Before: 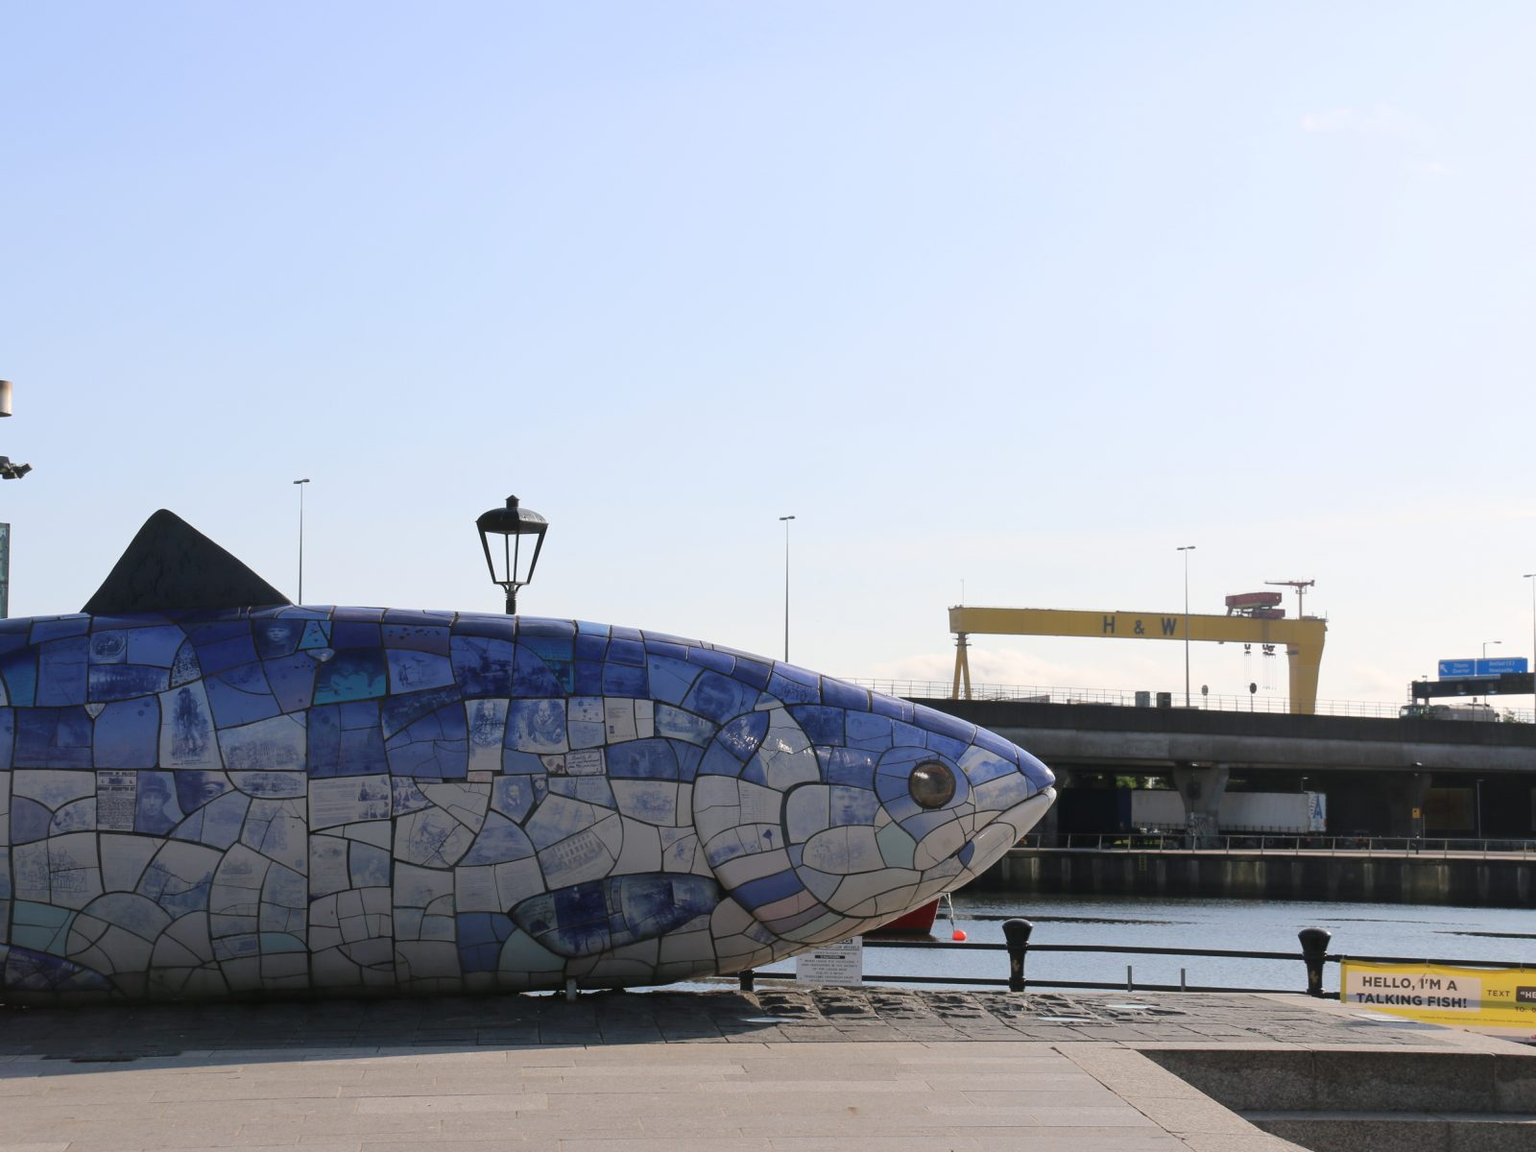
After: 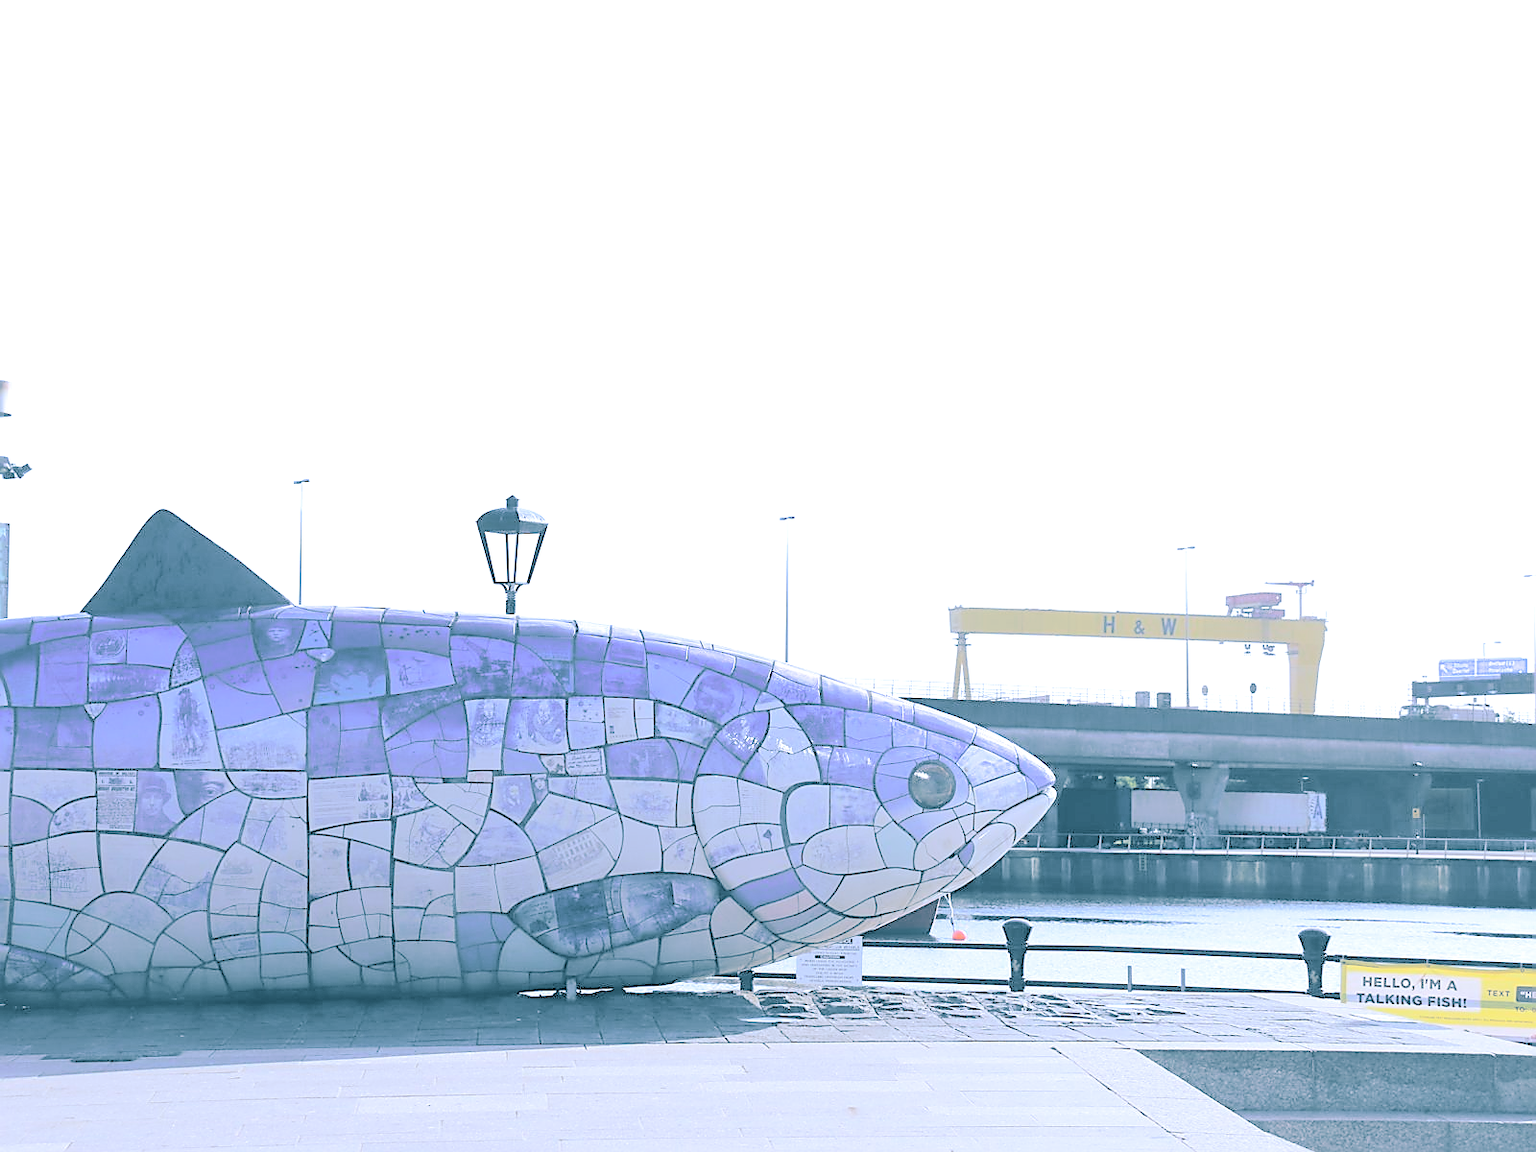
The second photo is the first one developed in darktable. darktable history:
sharpen: radius 1.4, amount 1.25, threshold 0.7
contrast brightness saturation: brightness 1
white balance: red 0.871, blue 1.249
levels: levels [0, 0.48, 0.961]
split-toning: shadows › hue 212.4°, balance -70
